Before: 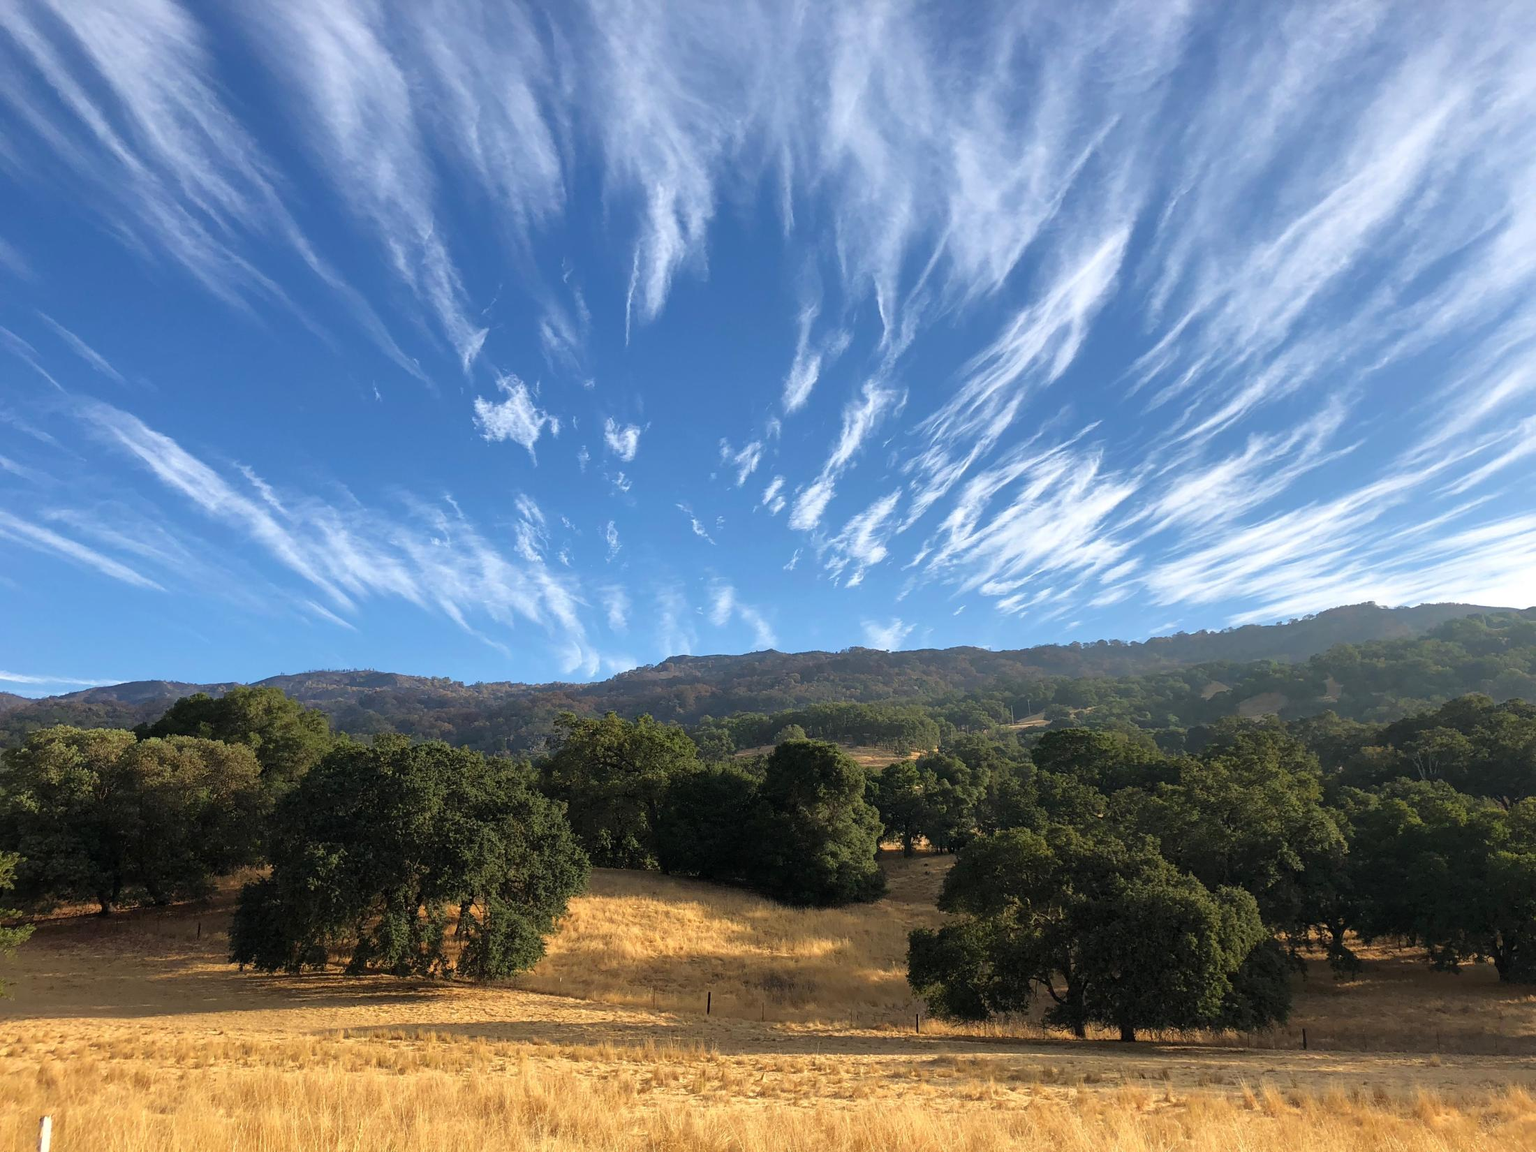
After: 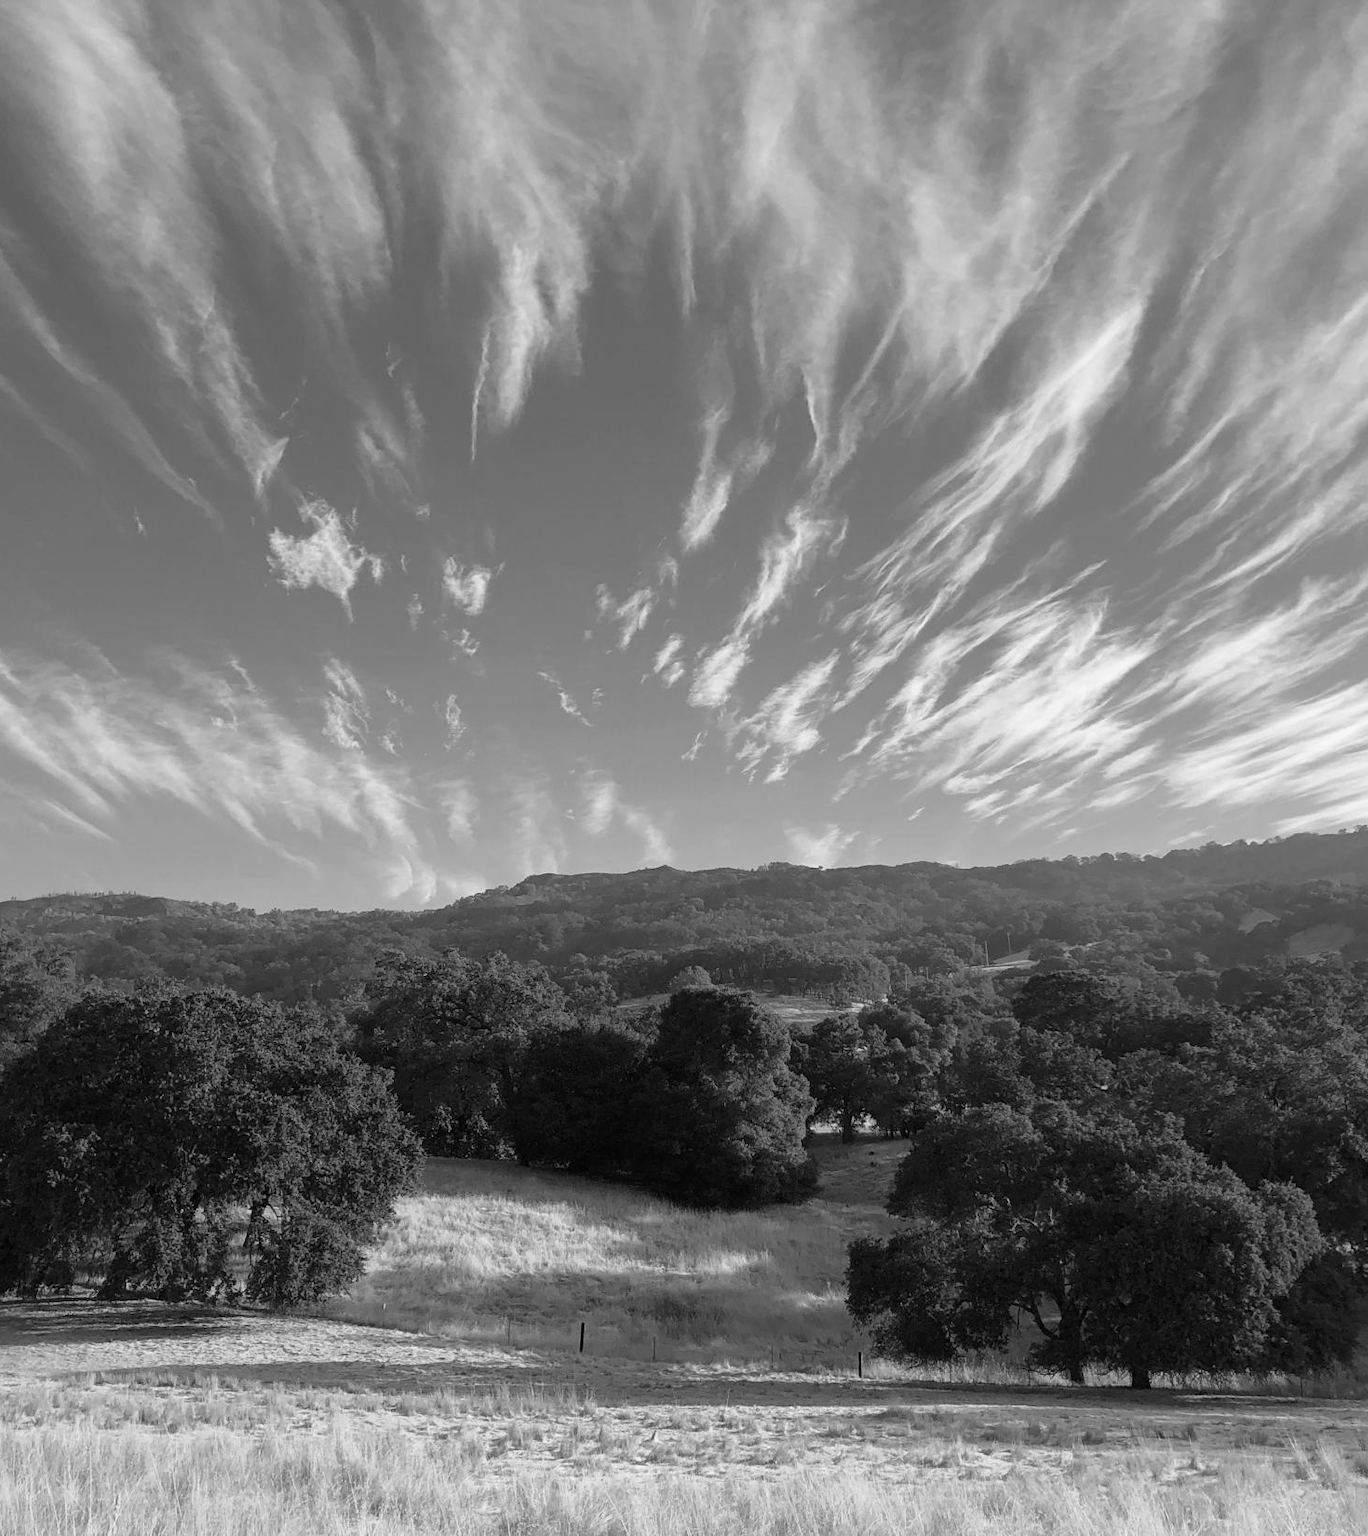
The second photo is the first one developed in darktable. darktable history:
crop and rotate: left 17.732%, right 15.423%
monochrome: a 32, b 64, size 2.3
